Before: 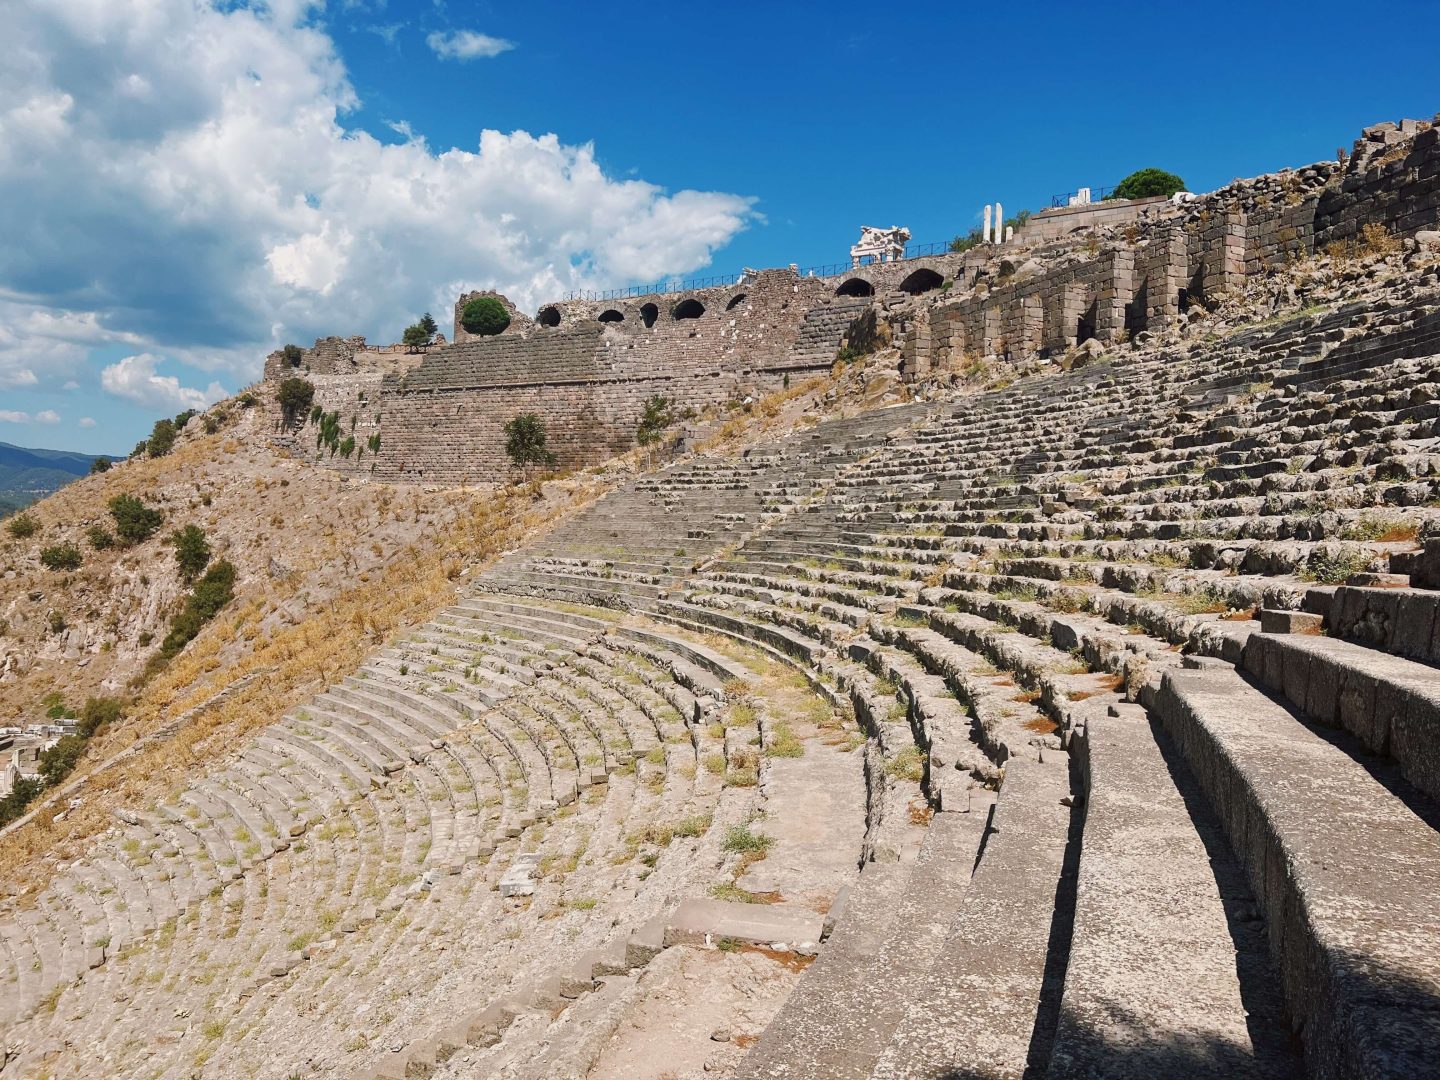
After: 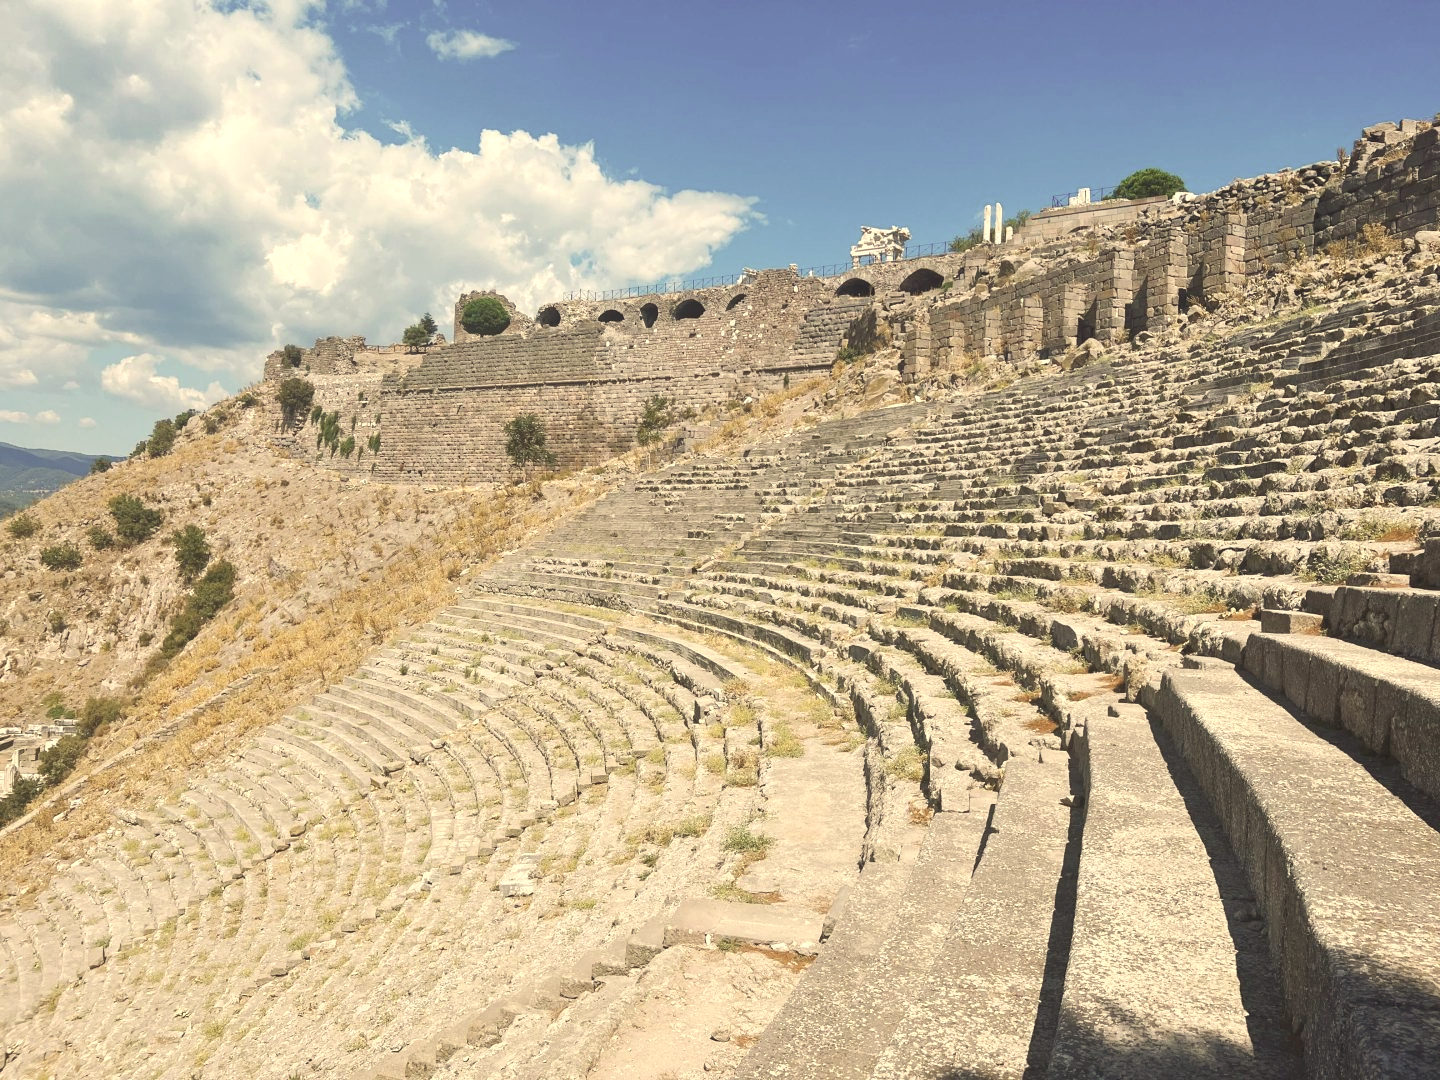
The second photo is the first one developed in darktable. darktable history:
contrast brightness saturation: contrast -0.249, saturation -0.421
exposure: exposure 1 EV, compensate exposure bias true, compensate highlight preservation false
color correction: highlights a* 1.38, highlights b* 18.06
